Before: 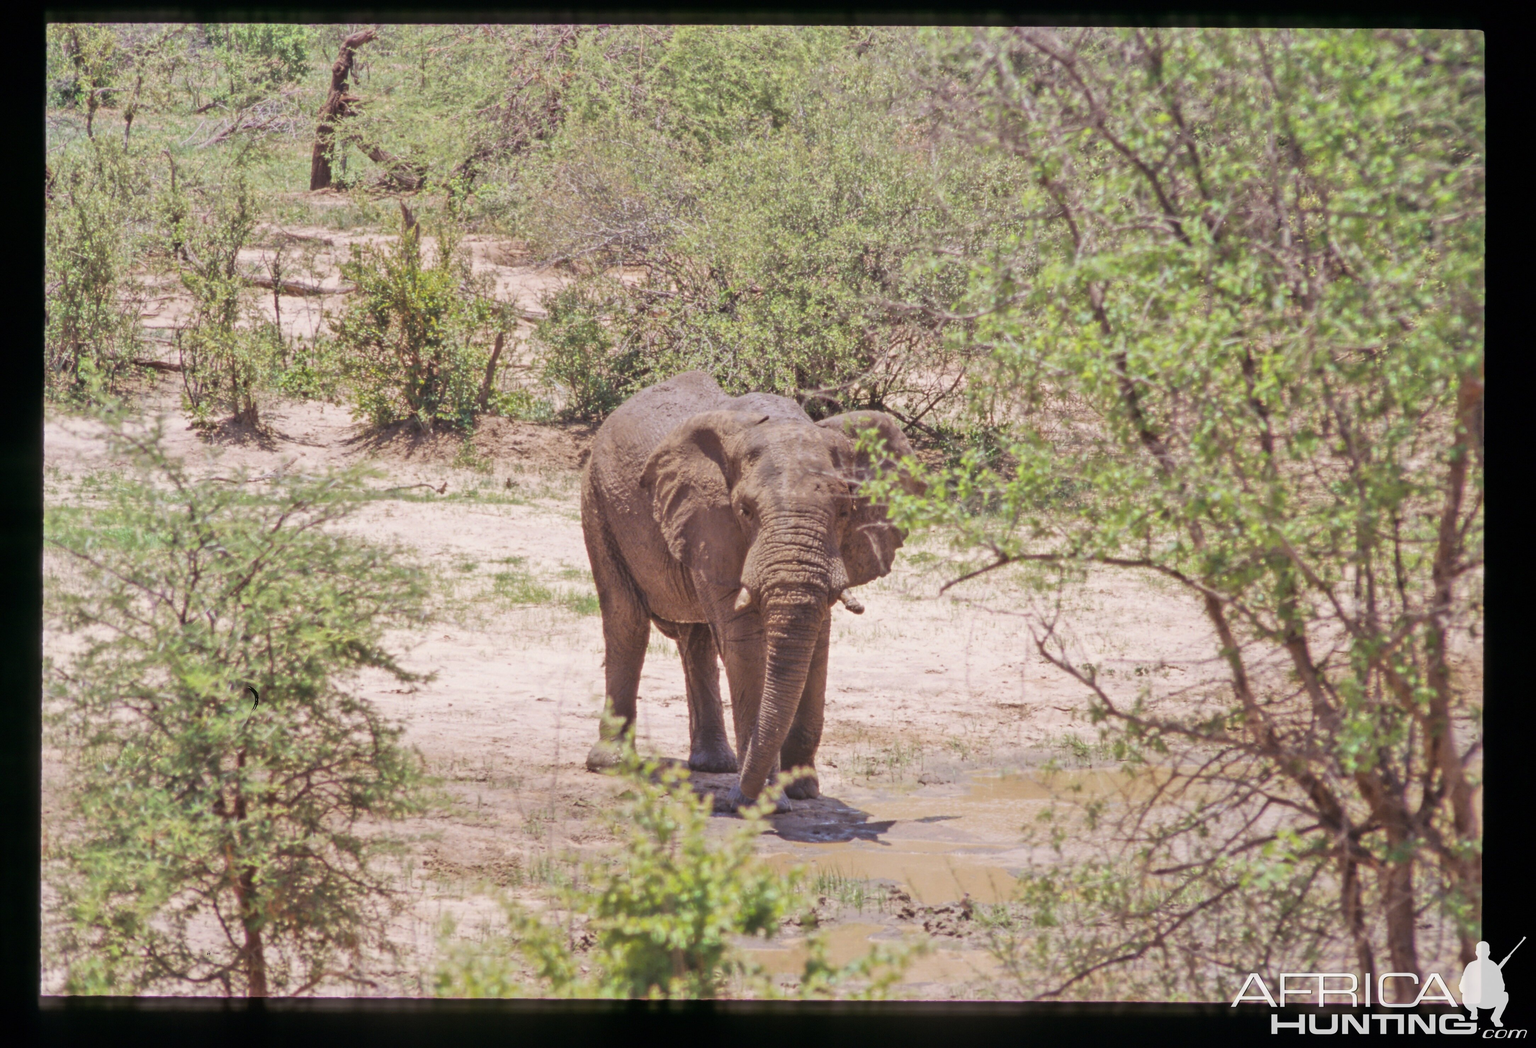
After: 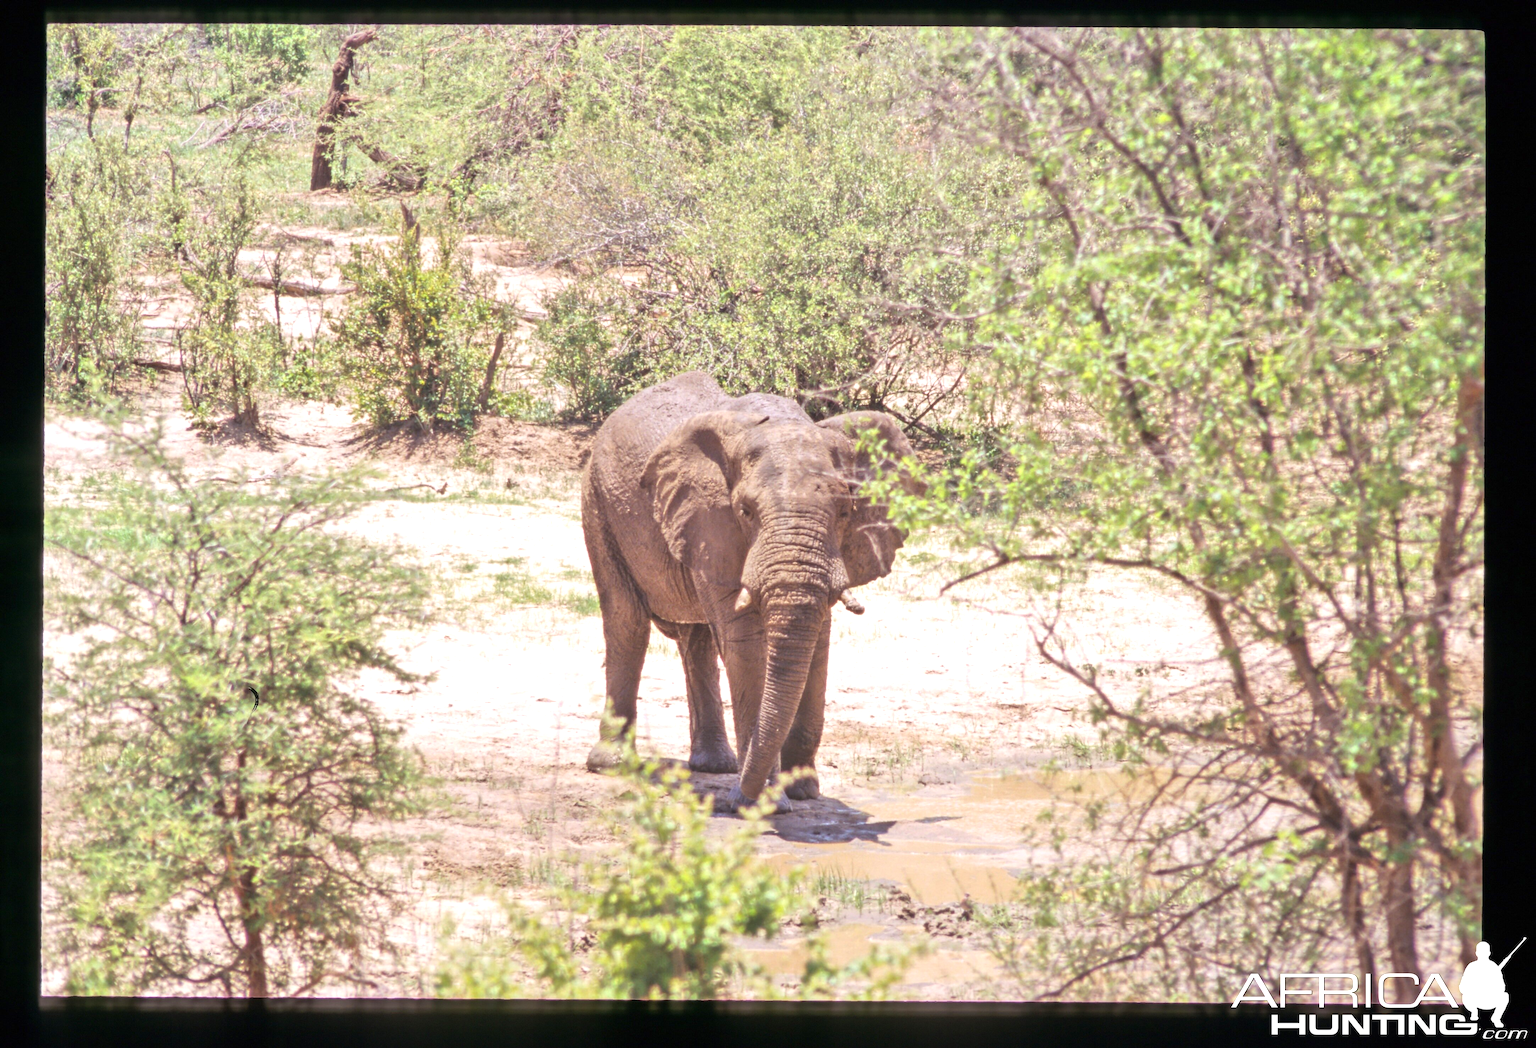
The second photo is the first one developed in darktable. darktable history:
exposure: exposure 0.738 EV, compensate highlight preservation false
